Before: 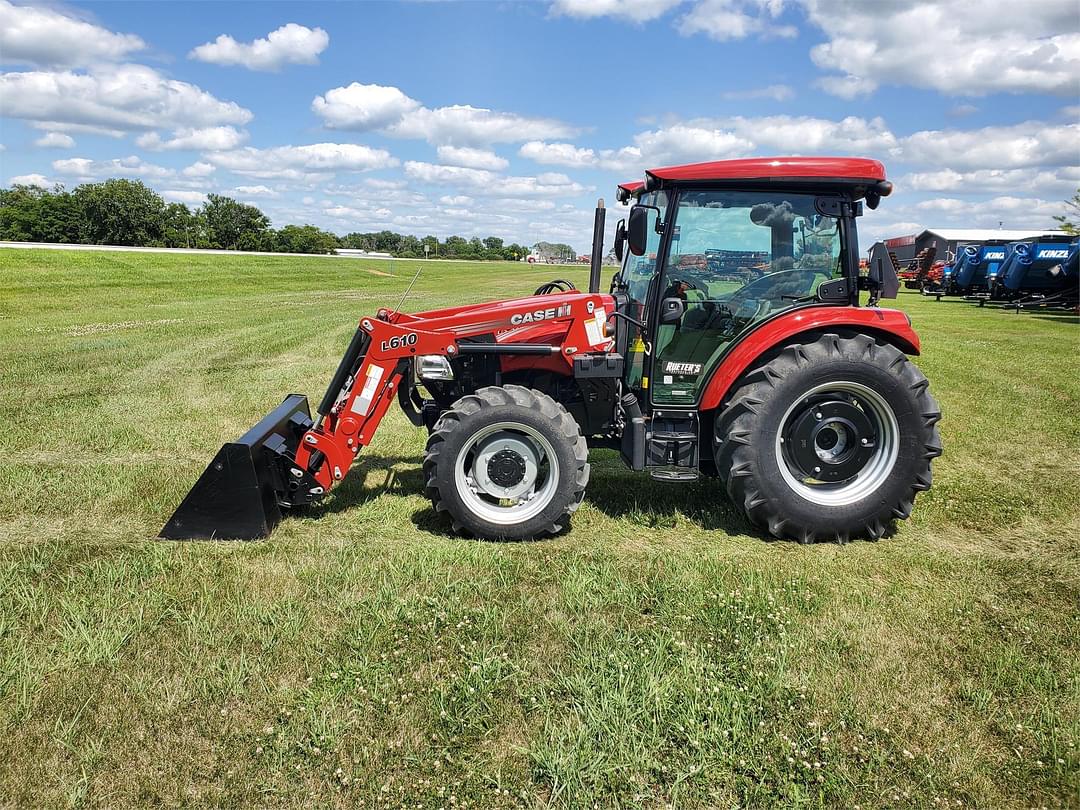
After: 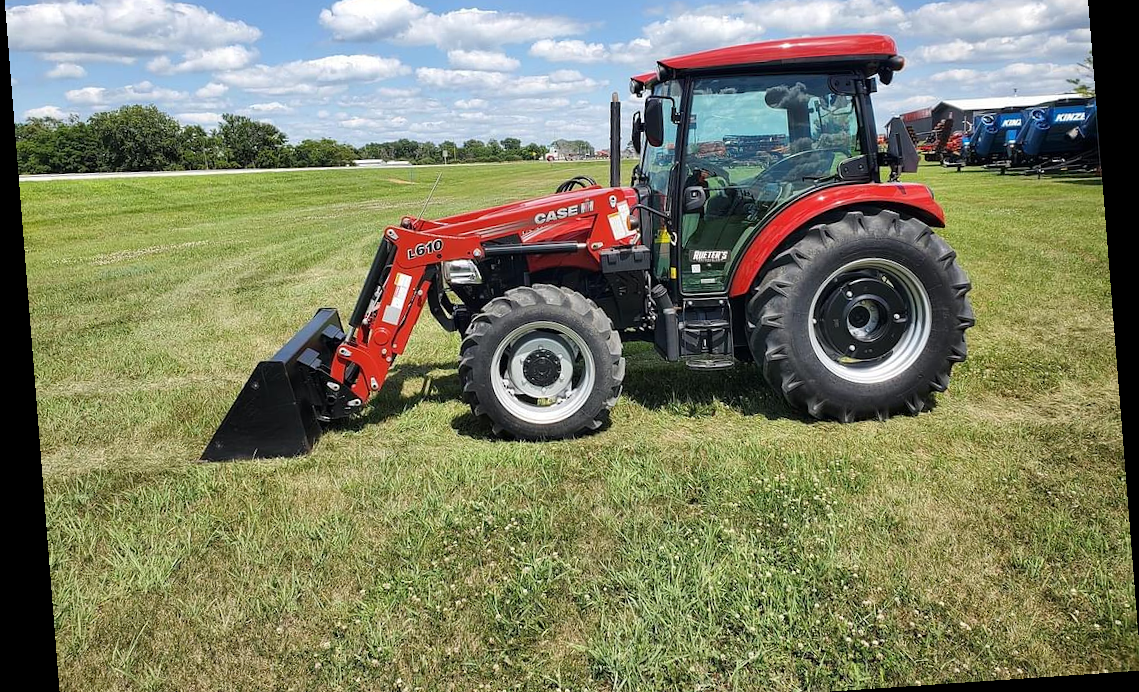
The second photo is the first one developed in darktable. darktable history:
crop and rotate: top 15.774%, bottom 5.506%
rotate and perspective: rotation -4.2°, shear 0.006, automatic cropping off
